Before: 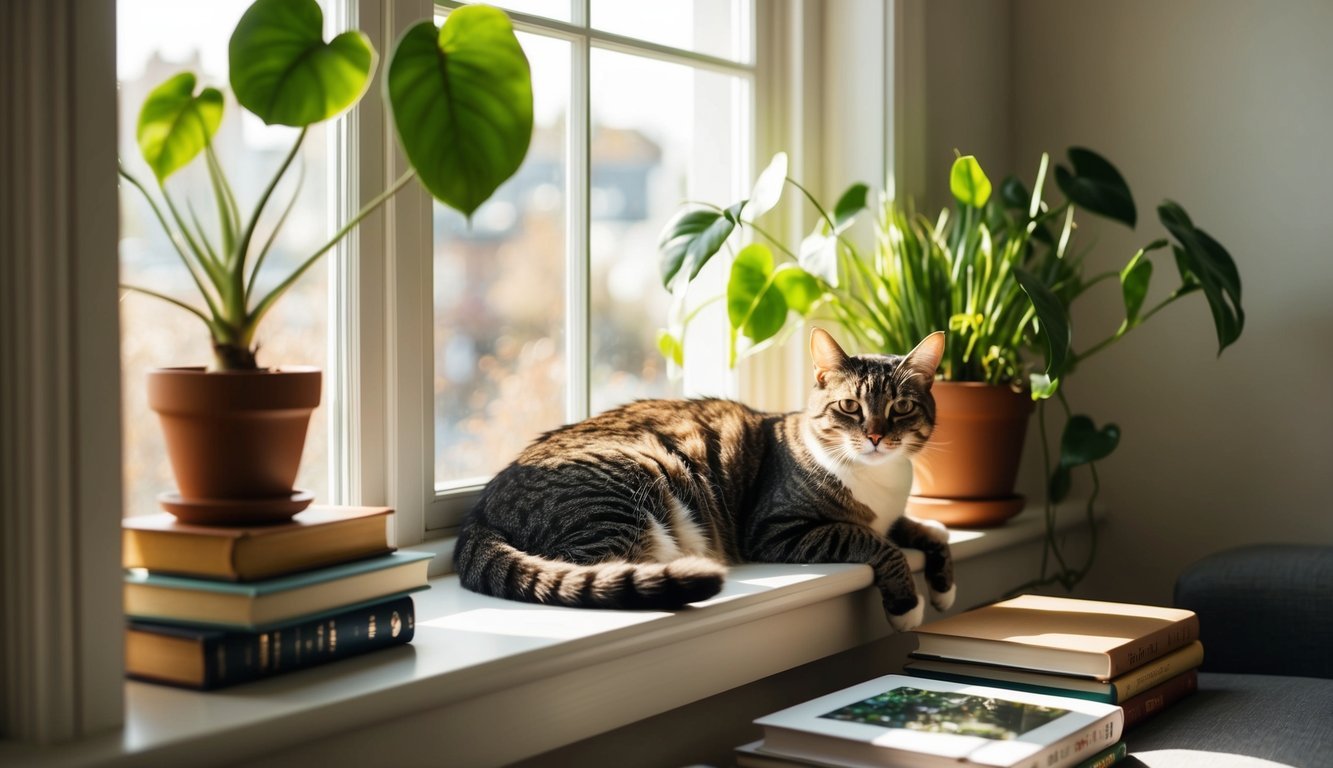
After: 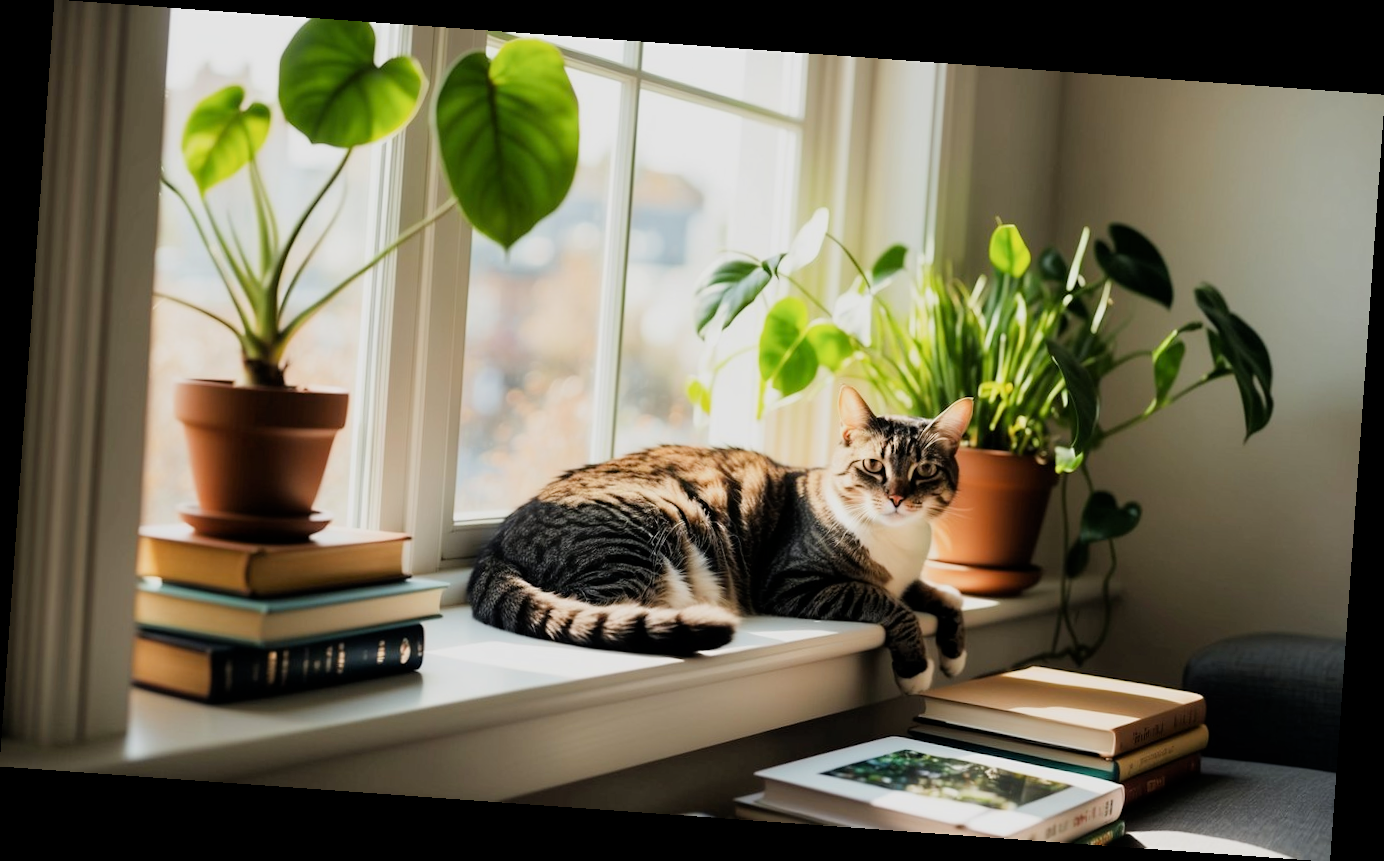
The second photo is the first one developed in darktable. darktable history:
sharpen: radius 5.325, amount 0.312, threshold 26.433
filmic rgb: black relative exposure -7.65 EV, white relative exposure 4.56 EV, hardness 3.61
rotate and perspective: rotation 4.1°, automatic cropping off
exposure: black level correction 0.001, exposure 0.5 EV, compensate exposure bias true, compensate highlight preservation false
